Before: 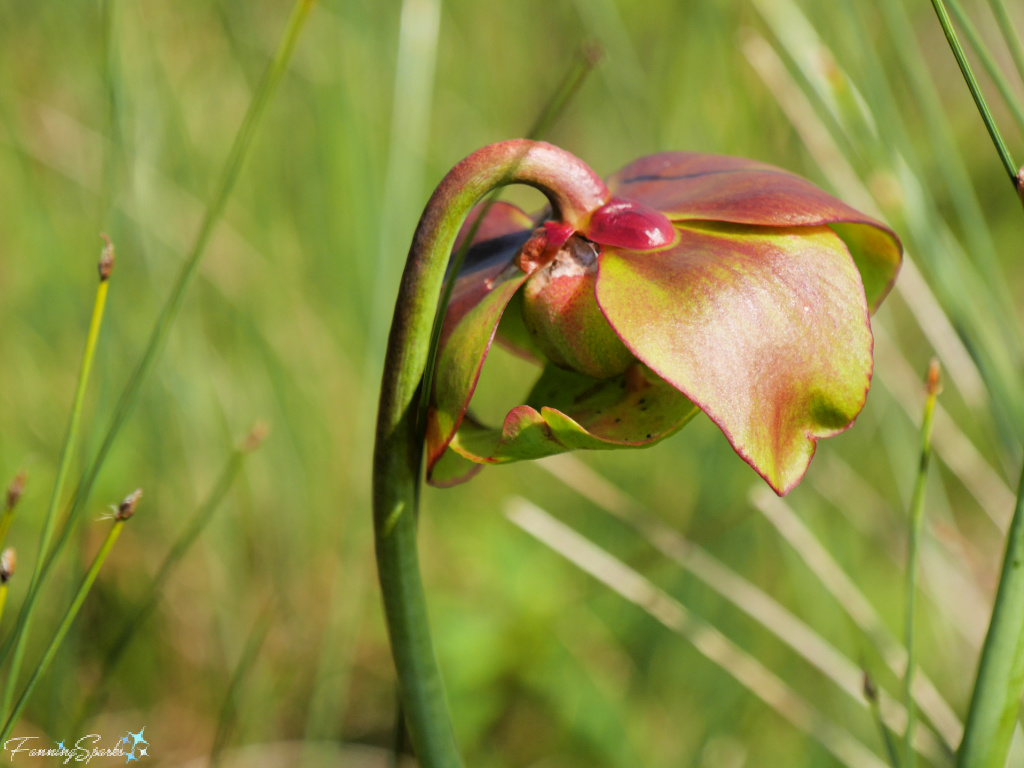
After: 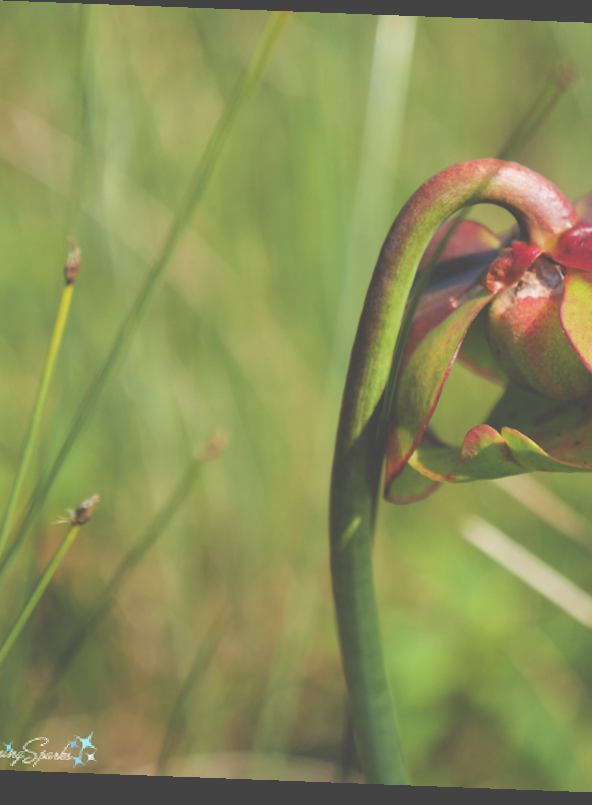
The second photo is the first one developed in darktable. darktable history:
exposure: black level correction -0.062, exposure -0.05 EV, compensate highlight preservation false
rotate and perspective: rotation 2.17°, automatic cropping off
crop: left 5.114%, right 38.589%
